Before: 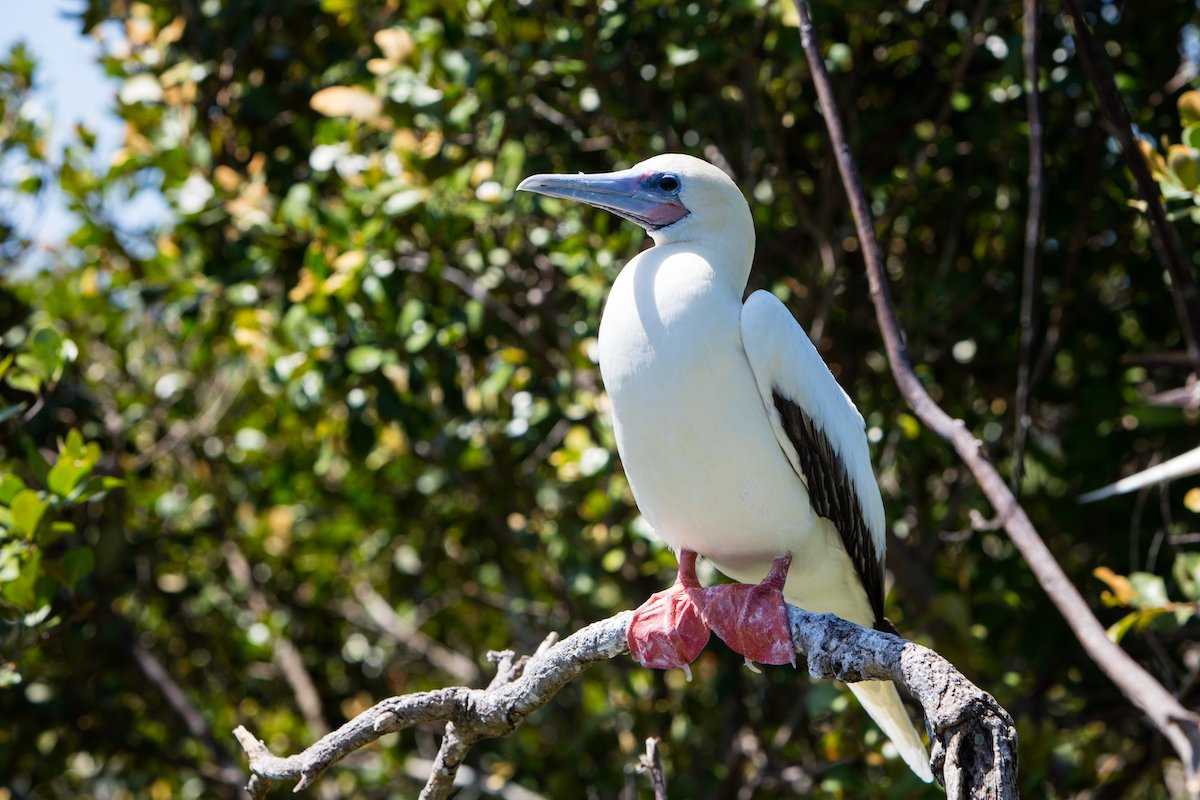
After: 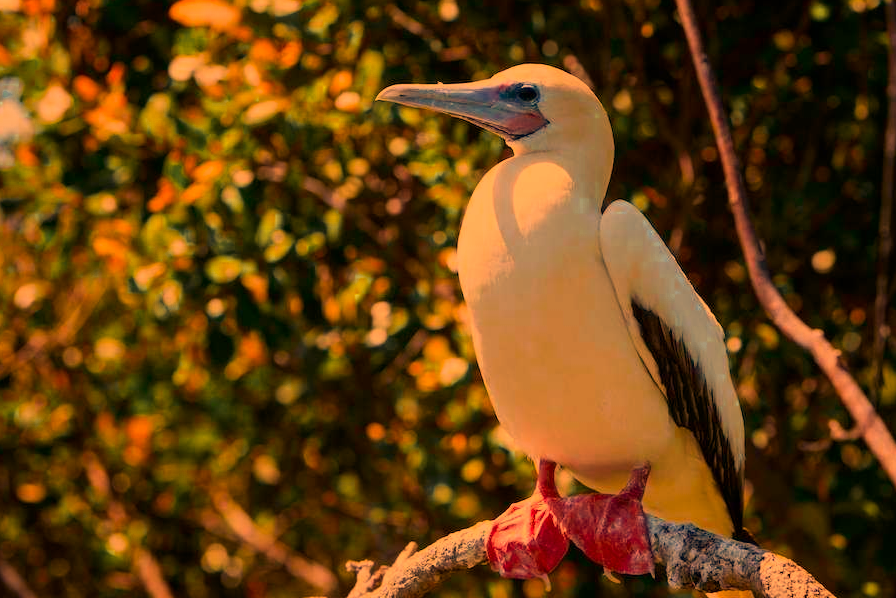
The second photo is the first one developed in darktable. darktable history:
crop and rotate: left 11.831%, top 11.346%, right 13.429%, bottom 13.899%
white balance: red 1.467, blue 0.684
color zones: curves: ch0 [(0.11, 0.396) (0.195, 0.36) (0.25, 0.5) (0.303, 0.412) (0.357, 0.544) (0.75, 0.5) (0.967, 0.328)]; ch1 [(0, 0.468) (0.112, 0.512) (0.202, 0.6) (0.25, 0.5) (0.307, 0.352) (0.357, 0.544) (0.75, 0.5) (0.963, 0.524)]
contrast brightness saturation: brightness -0.09
